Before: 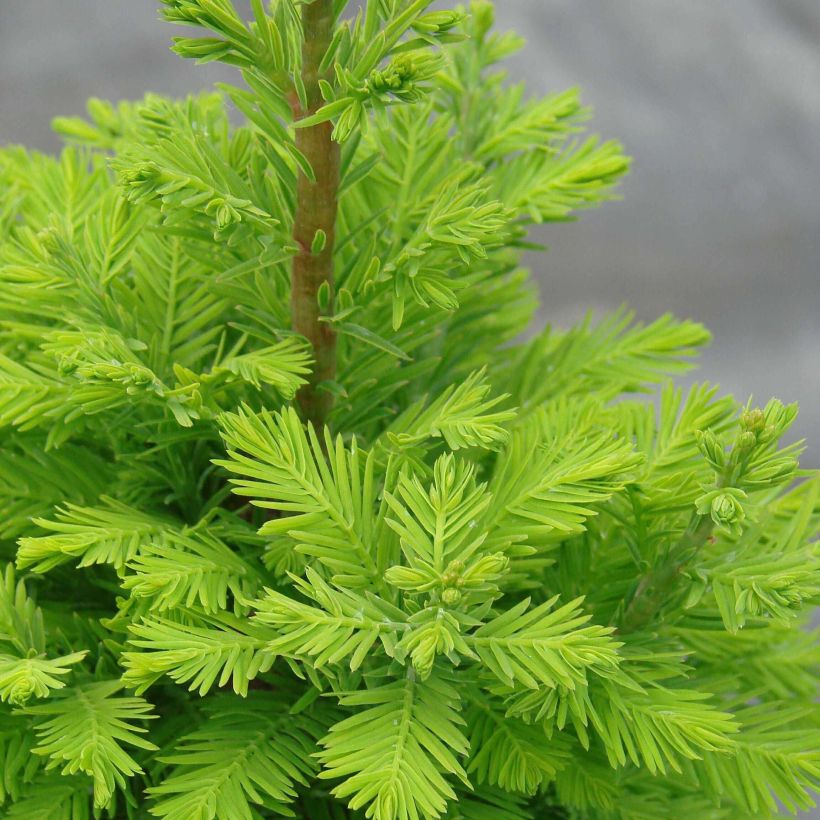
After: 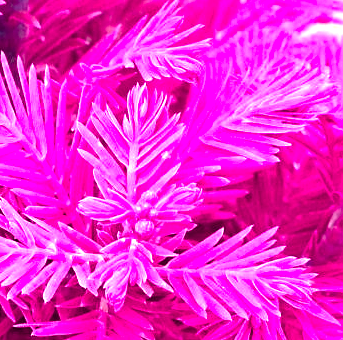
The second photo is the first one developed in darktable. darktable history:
exposure: black level correction 0, exposure 1.107 EV, compensate highlight preservation false
sharpen: amount 0.212
crop: left 37.555%, top 45.077%, right 20.591%, bottom 13.455%
color balance rgb: highlights gain › chroma 3.07%, highlights gain › hue 77.42°, linear chroma grading › global chroma 15.446%, perceptual saturation grading › global saturation 31.184%, hue shift -148.66°, contrast 35.081%, saturation formula JzAzBz (2021)
